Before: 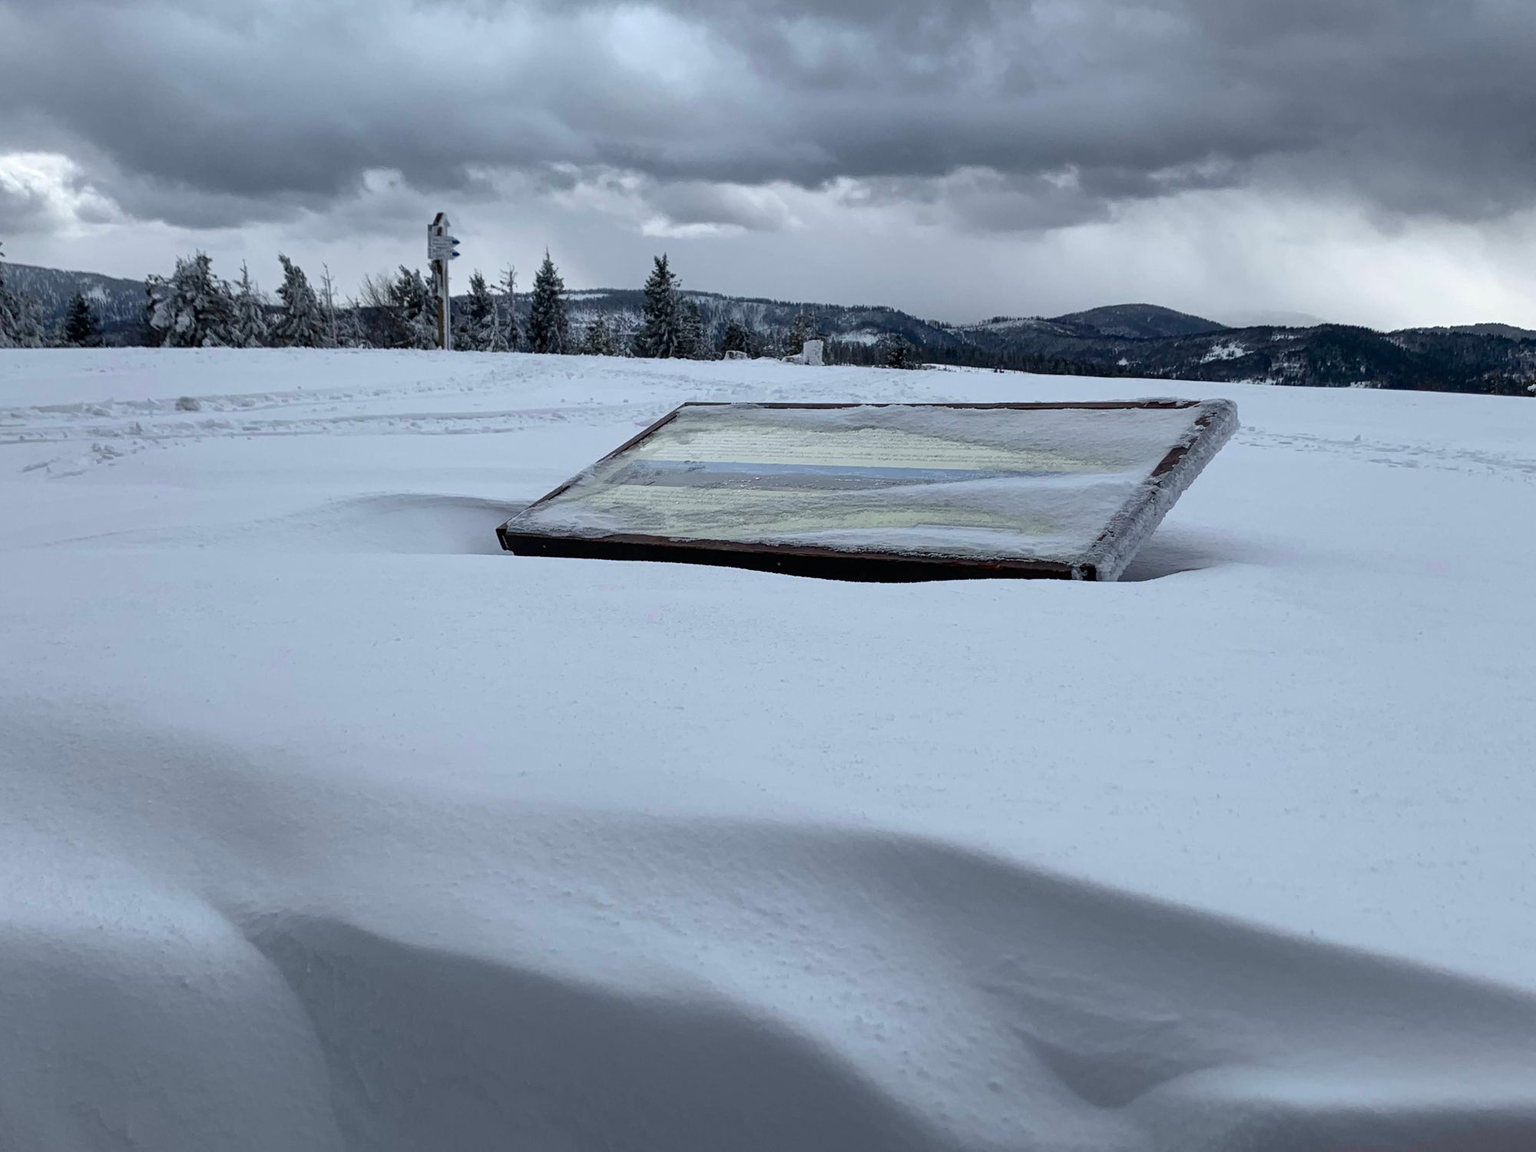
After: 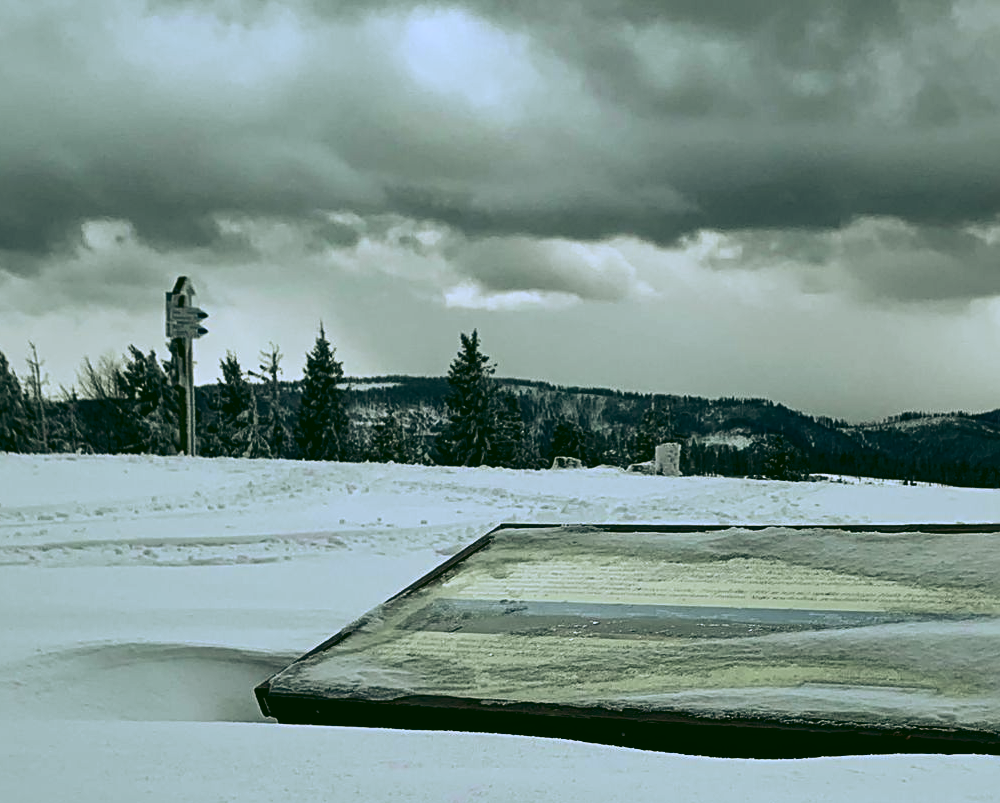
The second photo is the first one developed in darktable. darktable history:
crop: left 19.556%, right 30.401%, bottom 46.458%
sharpen: radius 2.529, amount 0.323
tone equalizer: on, module defaults
contrast brightness saturation: contrast 0.28
shadows and highlights: shadows 29.61, highlights -30.47, low approximation 0.01, soften with gaussian
rgb curve: curves: ch0 [(0.123, 0.061) (0.995, 0.887)]; ch1 [(0.06, 0.116) (1, 0.906)]; ch2 [(0, 0) (0.824, 0.69) (1, 1)], mode RGB, independent channels, compensate middle gray true
